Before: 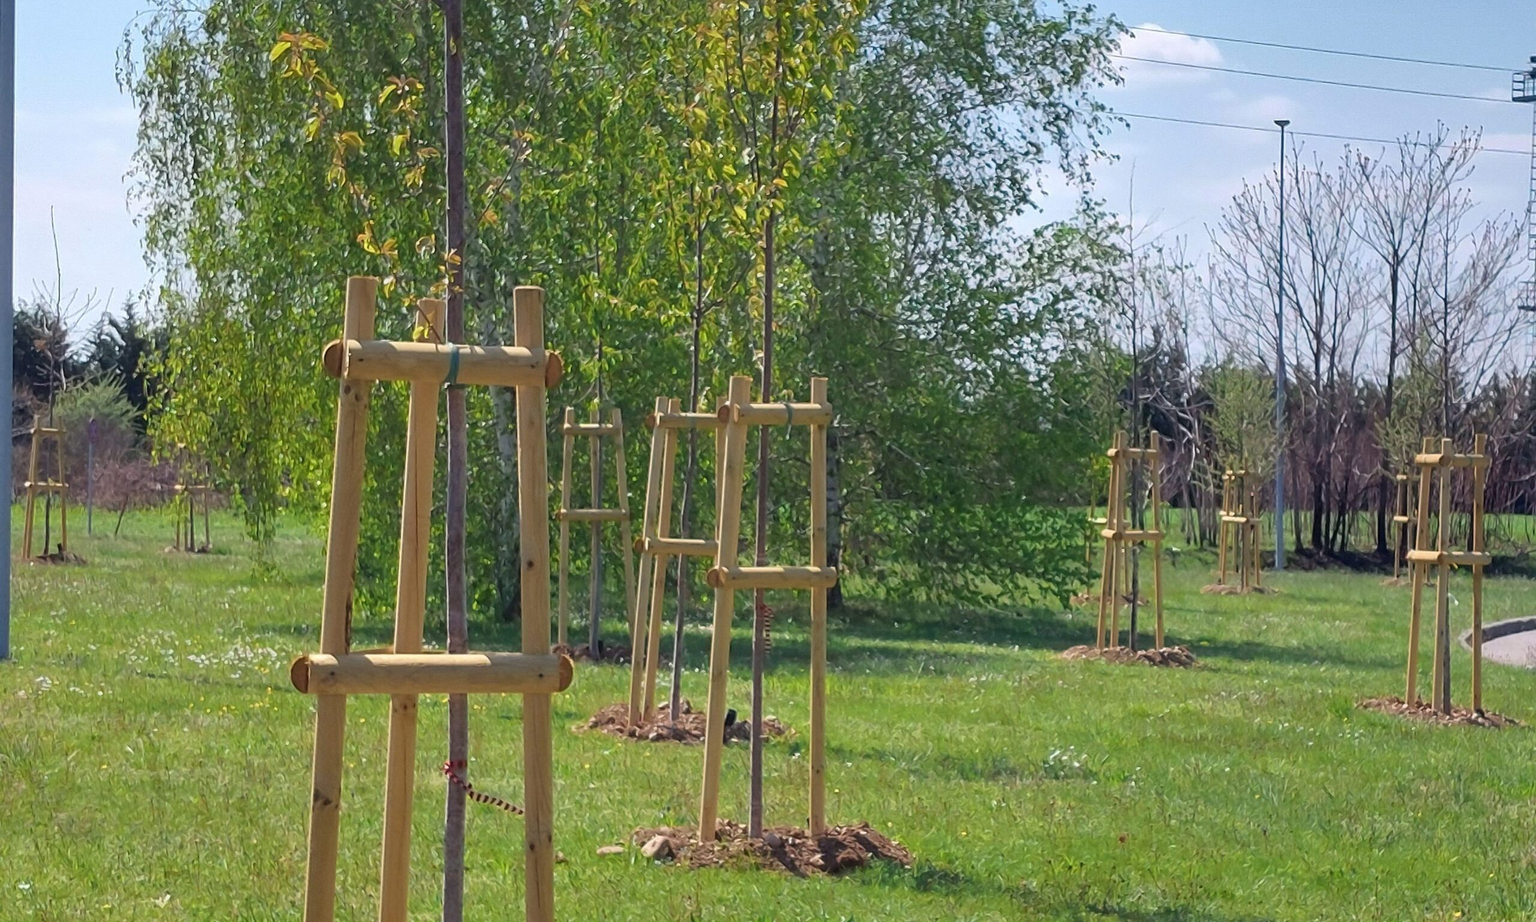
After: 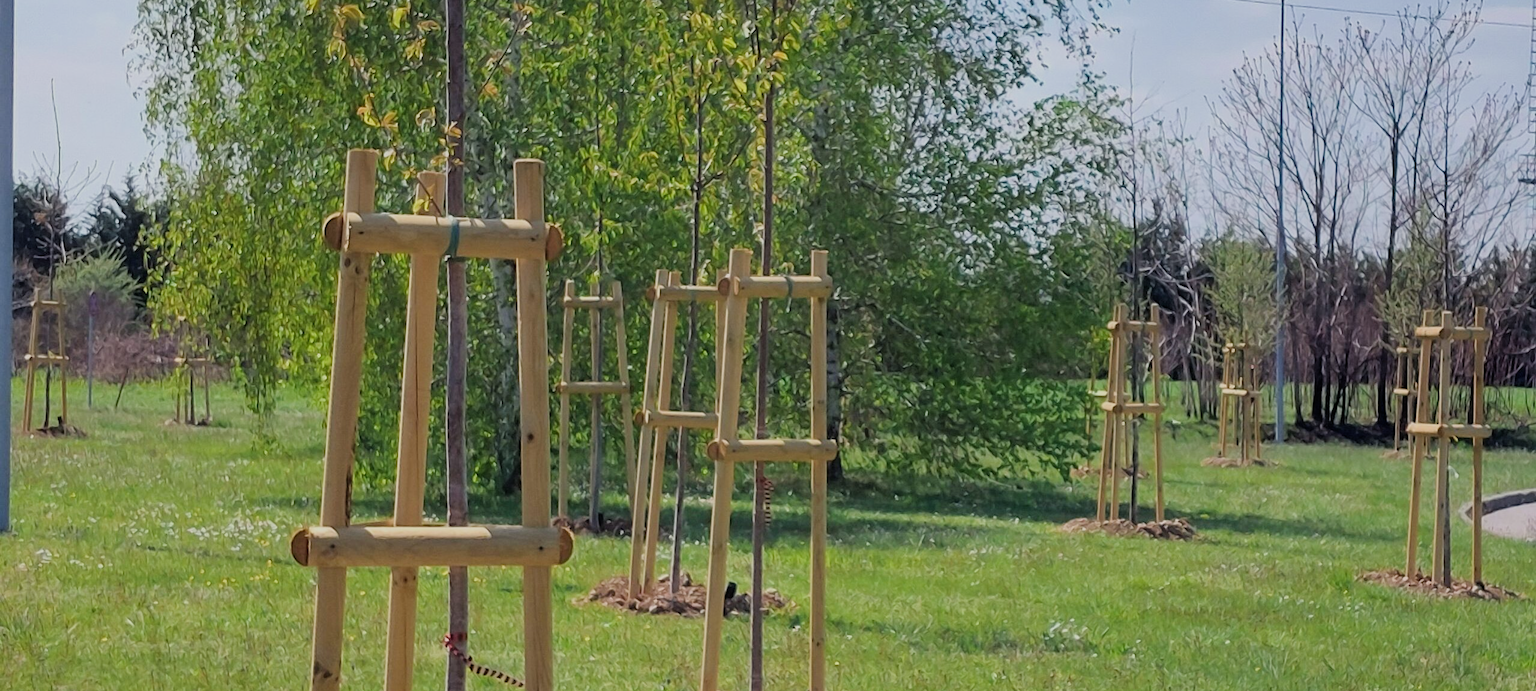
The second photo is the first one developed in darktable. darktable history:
crop: top 13.819%, bottom 11.169%
filmic rgb: black relative exposure -7.65 EV, white relative exposure 4.56 EV, hardness 3.61
